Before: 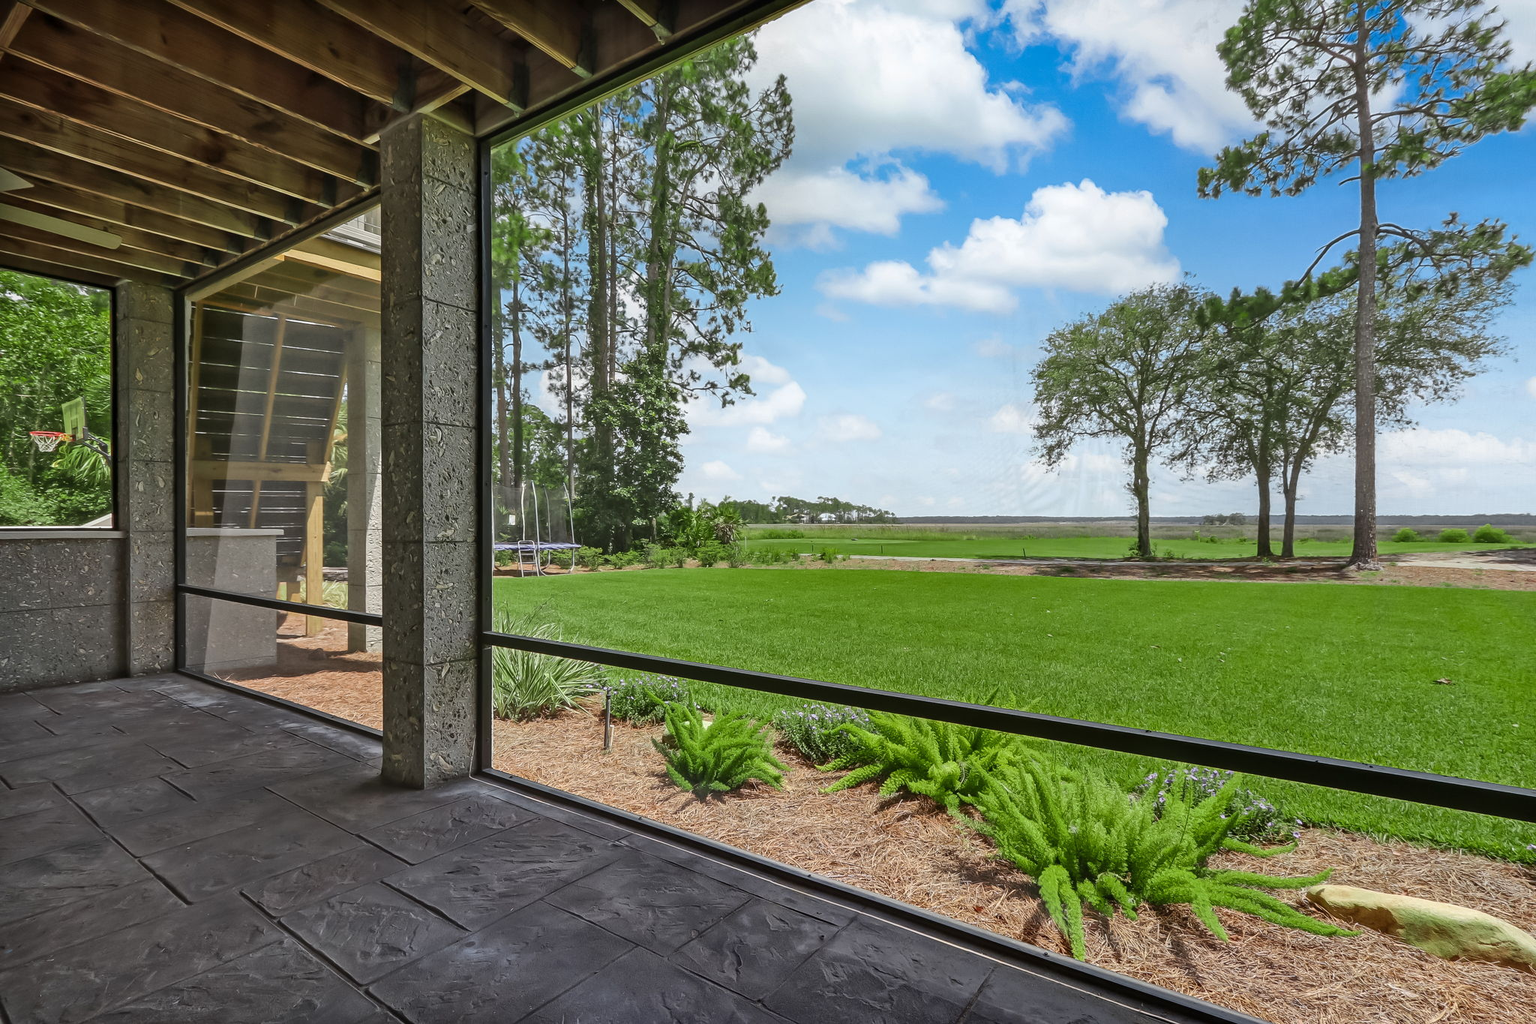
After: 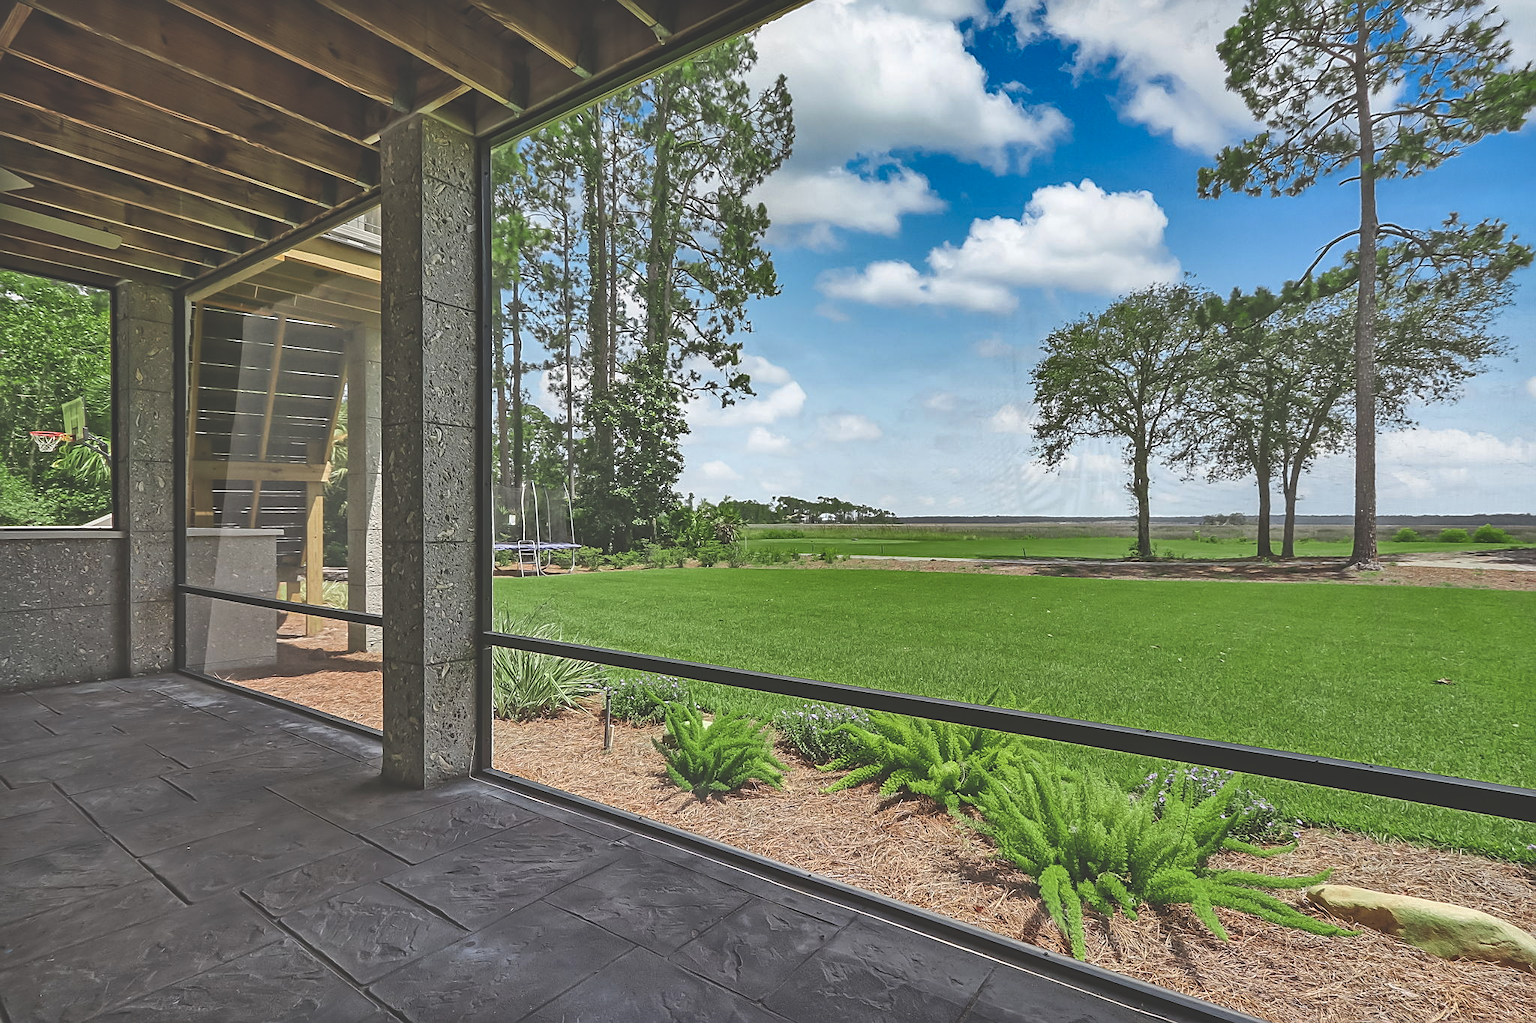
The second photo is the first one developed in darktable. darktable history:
exposure: black level correction -0.03, compensate exposure bias true, compensate highlight preservation false
sharpen: on, module defaults
shadows and highlights: radius 106.16, shadows 44.65, highlights -66.95, low approximation 0.01, soften with gaussian
